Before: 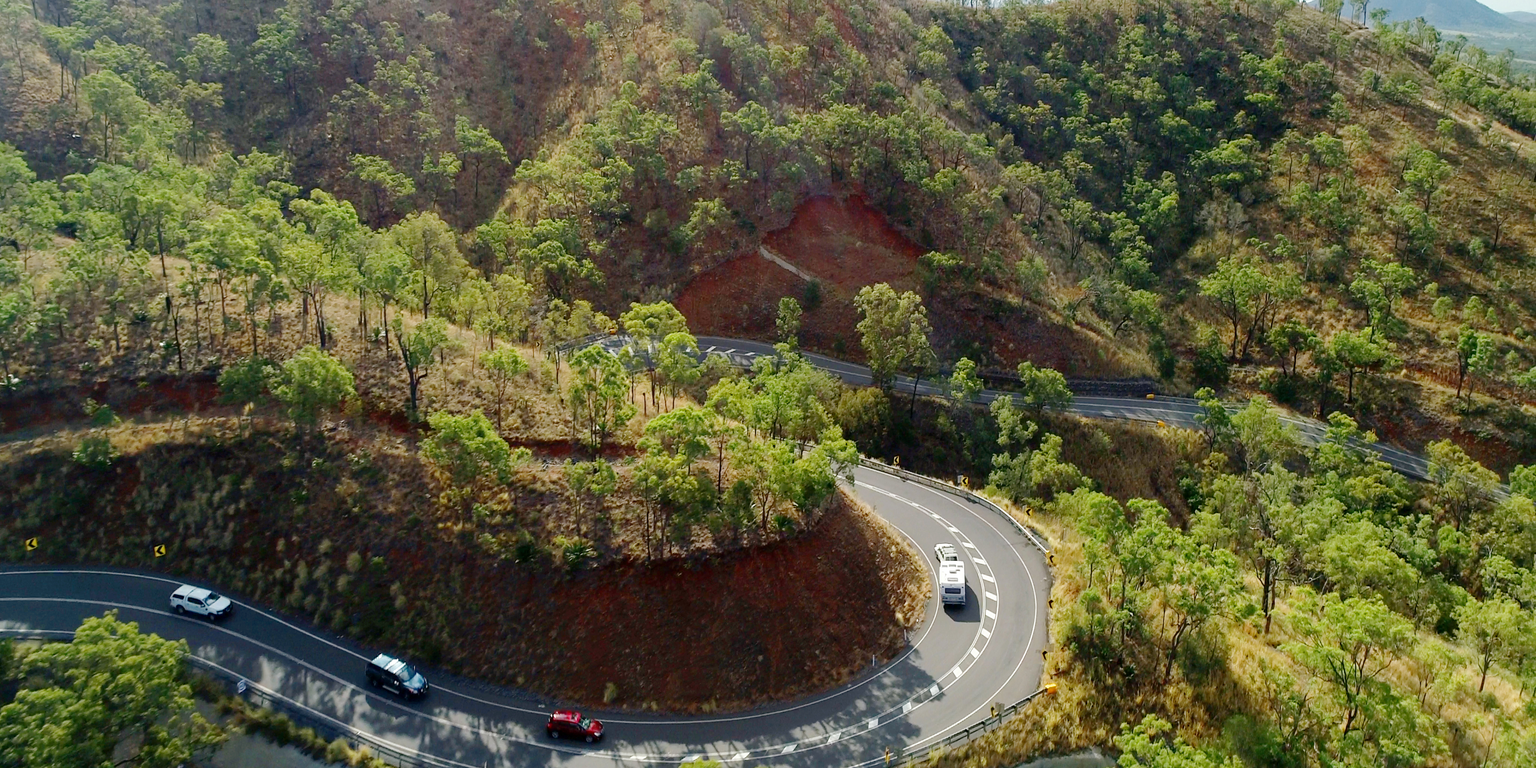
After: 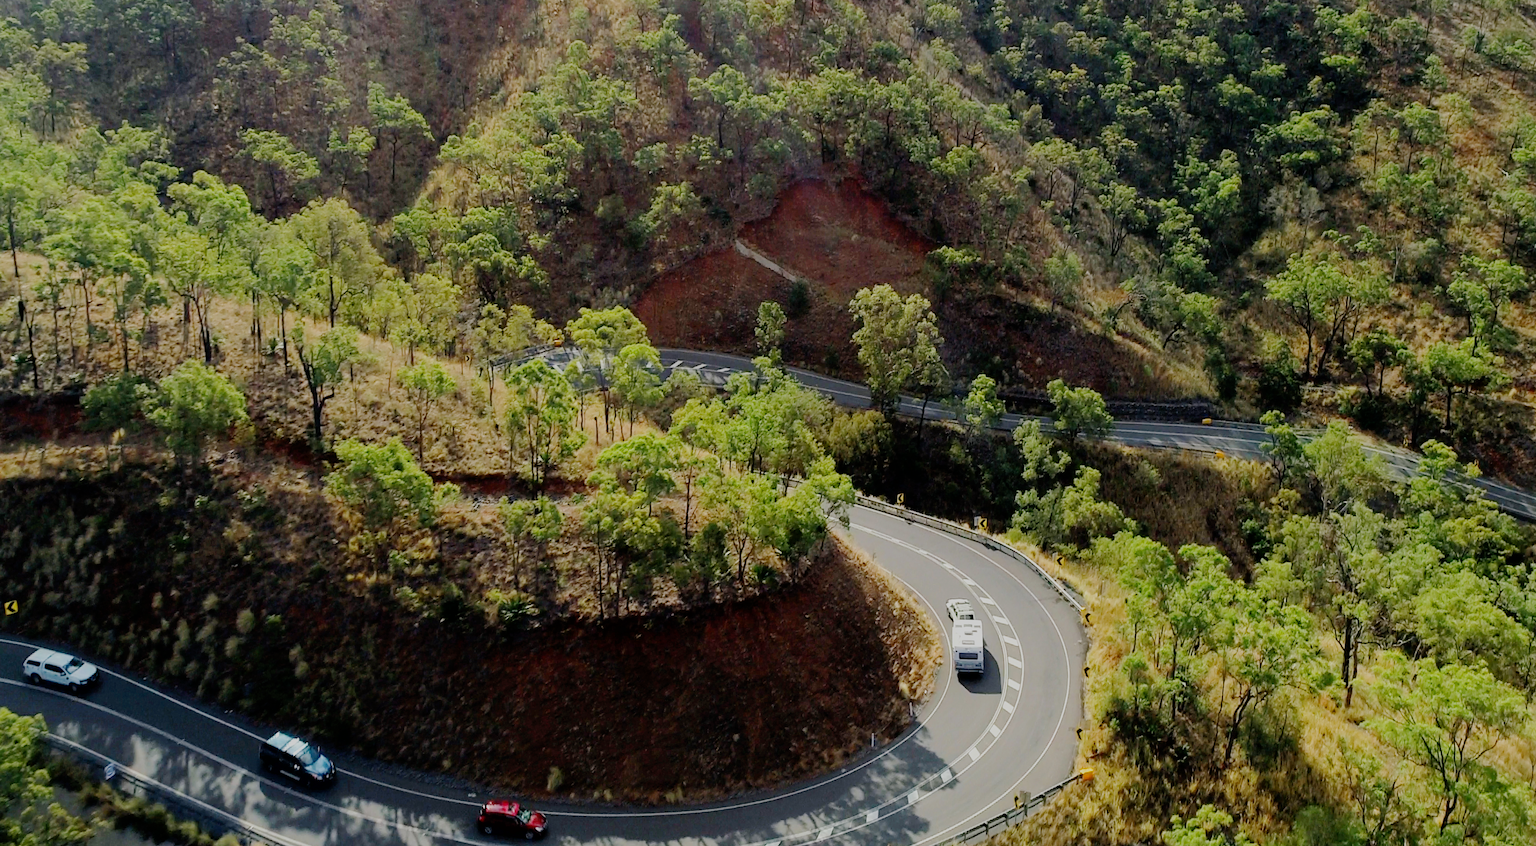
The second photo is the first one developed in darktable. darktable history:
crop: left 9.826%, top 6.23%, right 7.315%, bottom 2.368%
filmic rgb: black relative exposure -6.81 EV, white relative exposure 5.88 EV, hardness 2.67, color science v6 (2022)
